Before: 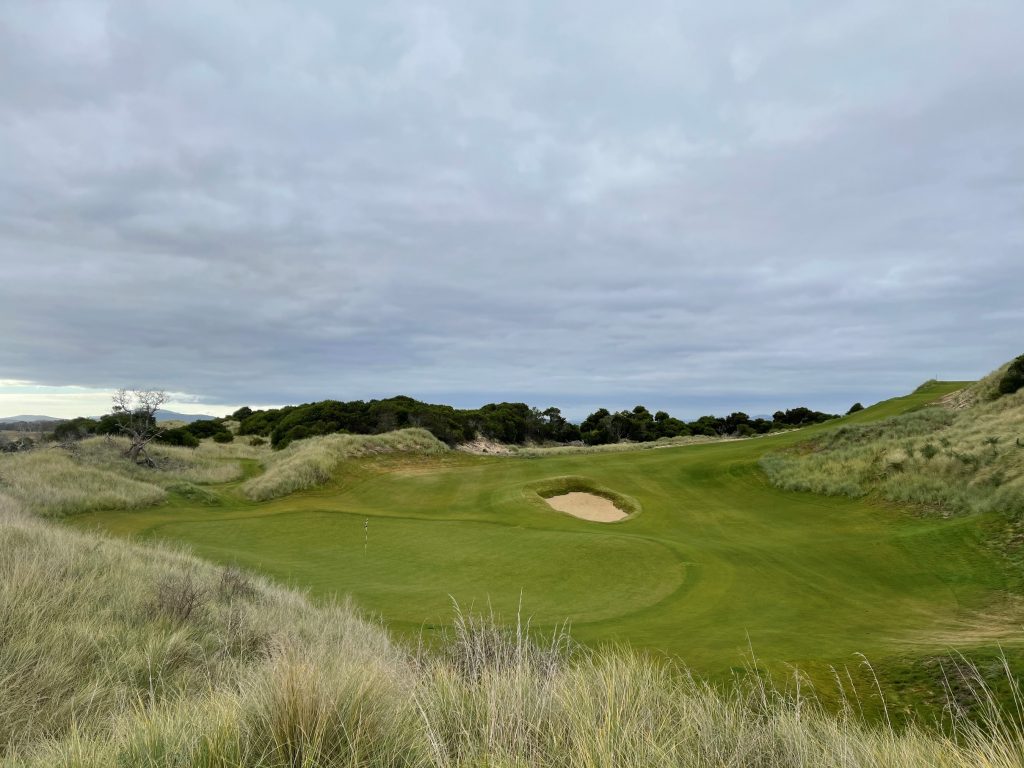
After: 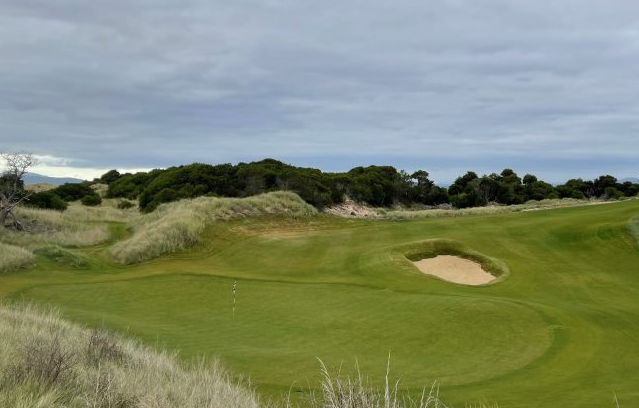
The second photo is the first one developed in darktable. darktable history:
crop: left 12.969%, top 30.94%, right 24.546%, bottom 15.859%
shadows and highlights: shadows 24.87, highlights -23.57
